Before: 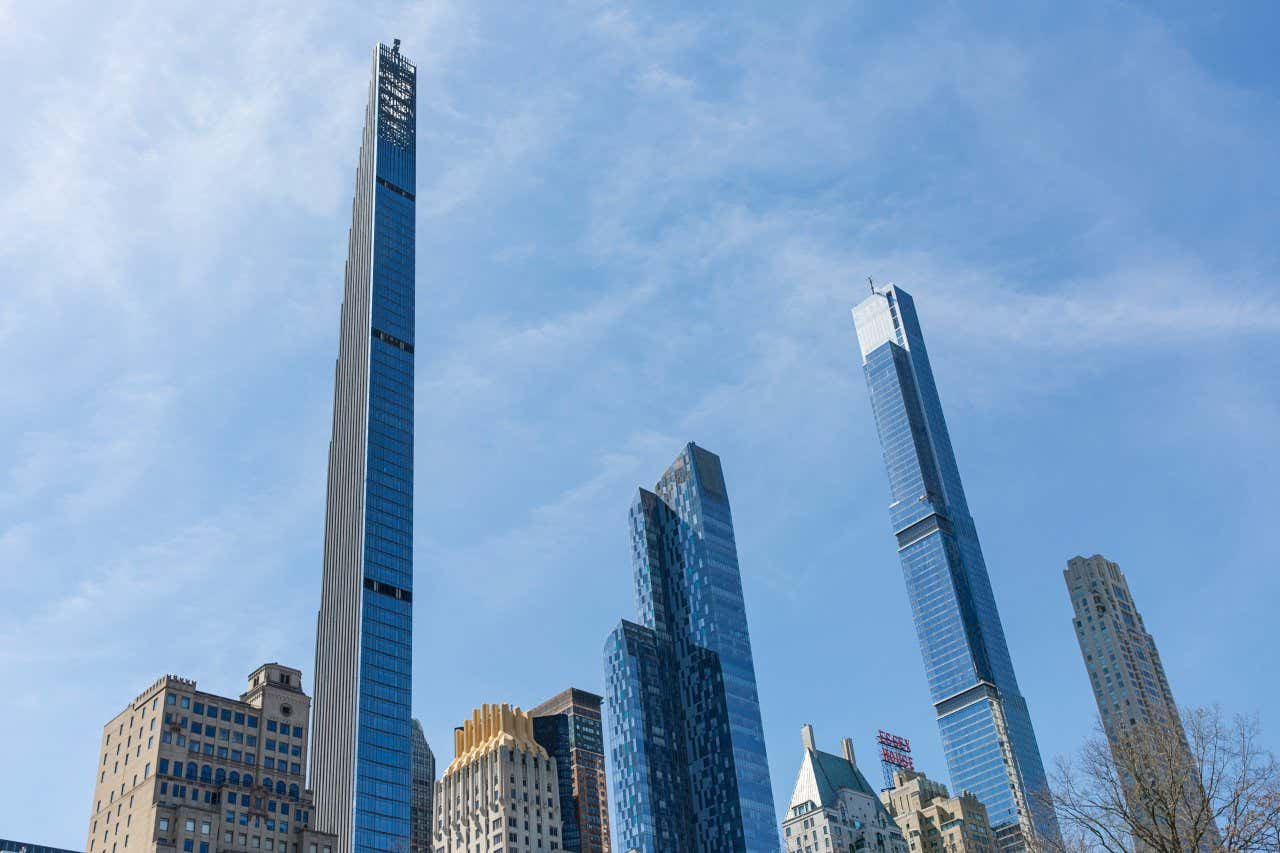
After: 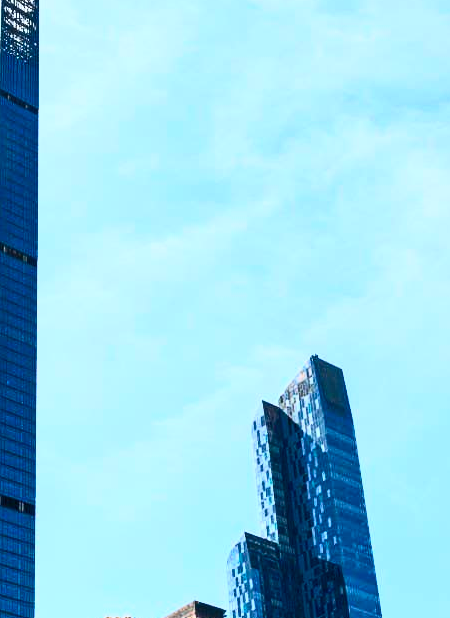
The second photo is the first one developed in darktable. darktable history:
contrast brightness saturation: contrast 0.62, brightness 0.34, saturation 0.14
color balance rgb: perceptual saturation grading › global saturation 34.05%, global vibrance 5.56%
crop and rotate: left 29.476%, top 10.214%, right 35.32%, bottom 17.333%
